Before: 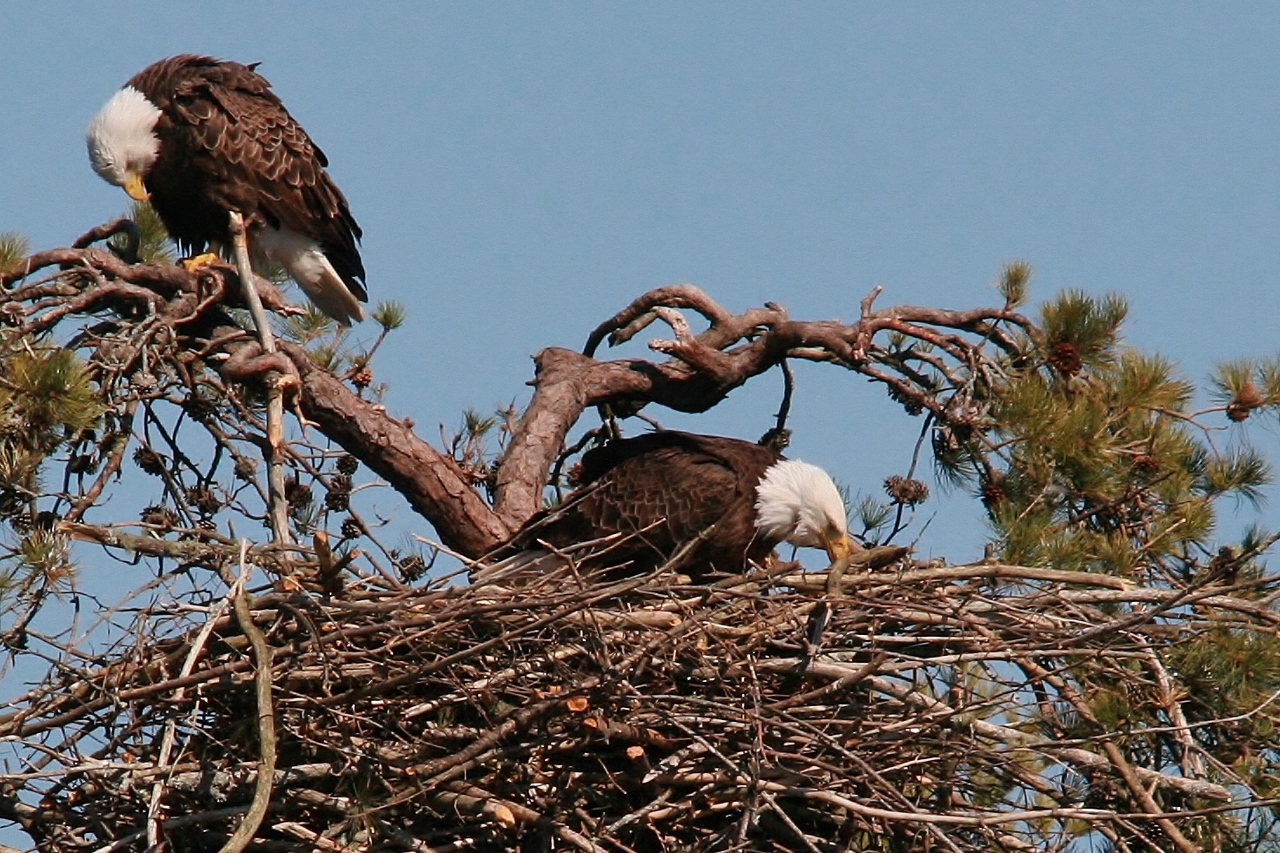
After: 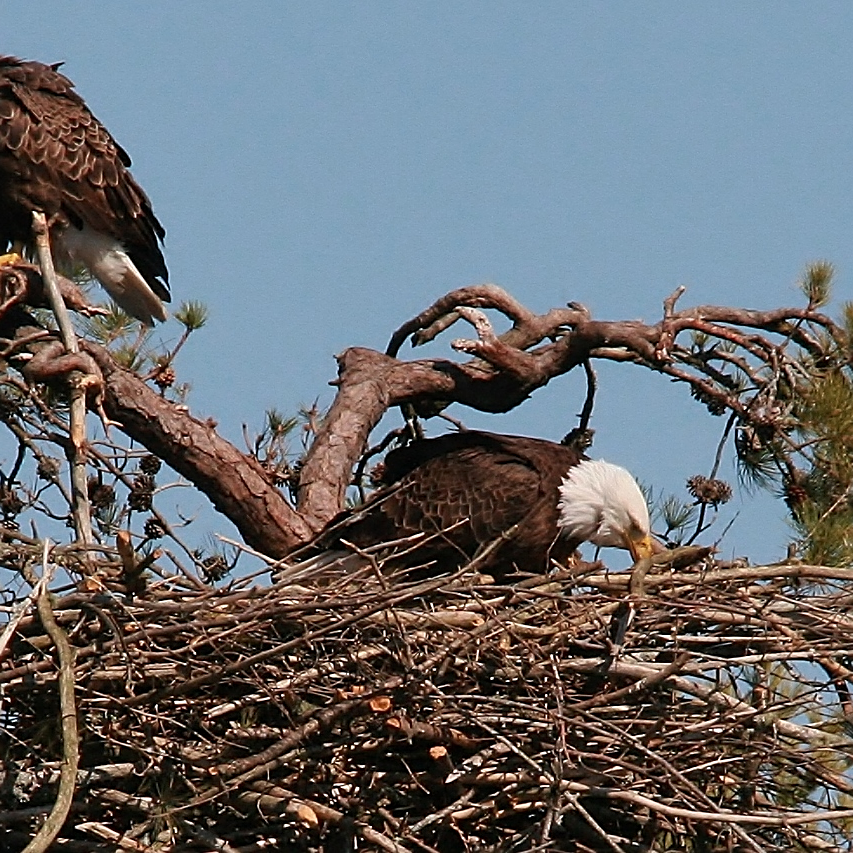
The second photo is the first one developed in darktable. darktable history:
sharpen: radius 1.967
crop and rotate: left 15.446%, right 17.836%
exposure: compensate highlight preservation false
tone equalizer: on, module defaults
